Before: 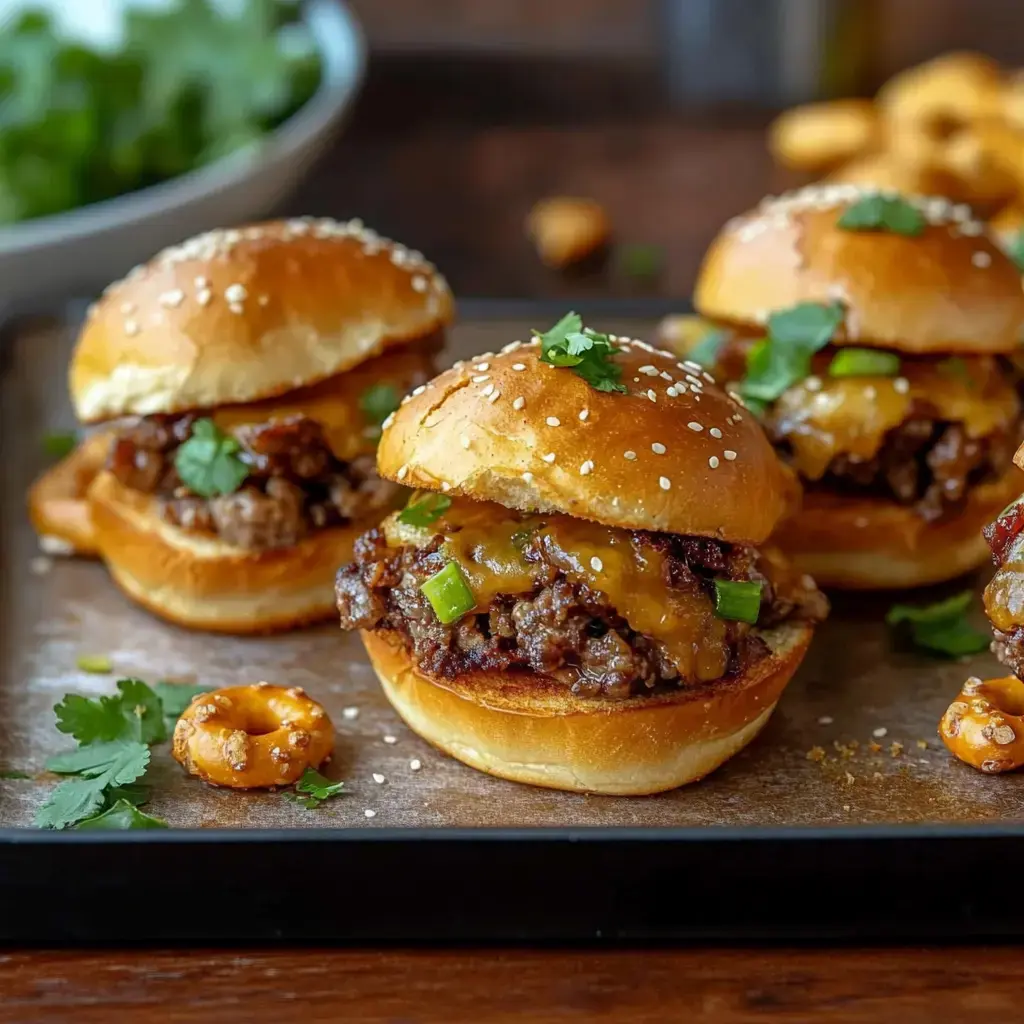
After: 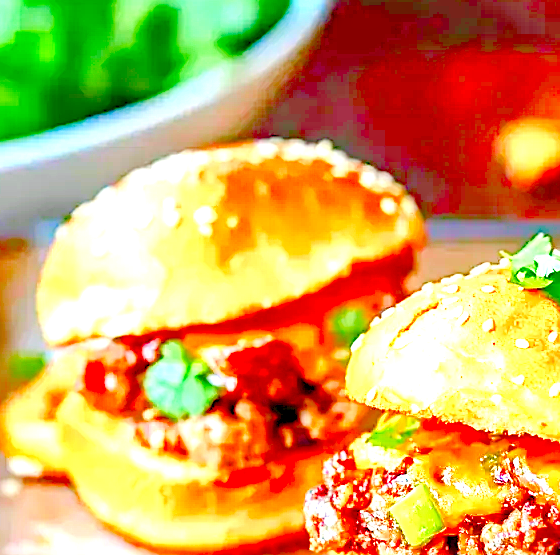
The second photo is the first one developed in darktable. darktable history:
contrast brightness saturation: brightness -0.028, saturation 0.354
color balance rgb: linear chroma grading › global chroma 9.975%, perceptual saturation grading › global saturation 25.148%, perceptual saturation grading › highlights -50.342%, perceptual saturation grading › shadows 30.17%, saturation formula JzAzBz (2021)
sharpen: on, module defaults
crop and rotate: left 3.07%, top 7.686%, right 42.163%, bottom 38.09%
levels: black 0.017%, levels [0.008, 0.318, 0.836]
haze removal: compatibility mode true, adaptive false
exposure: black level correction 0, exposure 1.41 EV, compensate exposure bias true, compensate highlight preservation false
